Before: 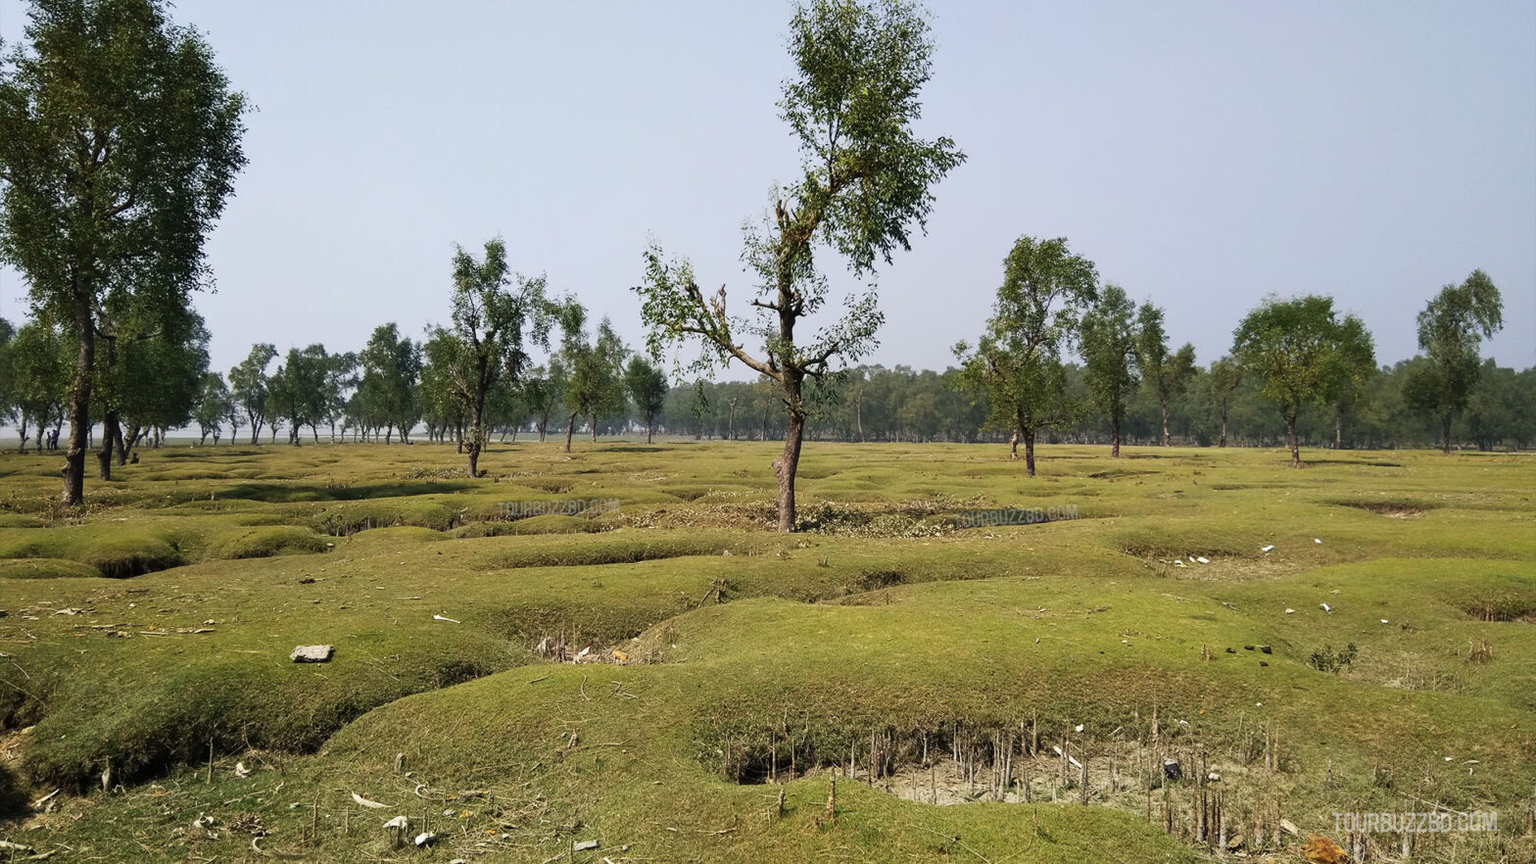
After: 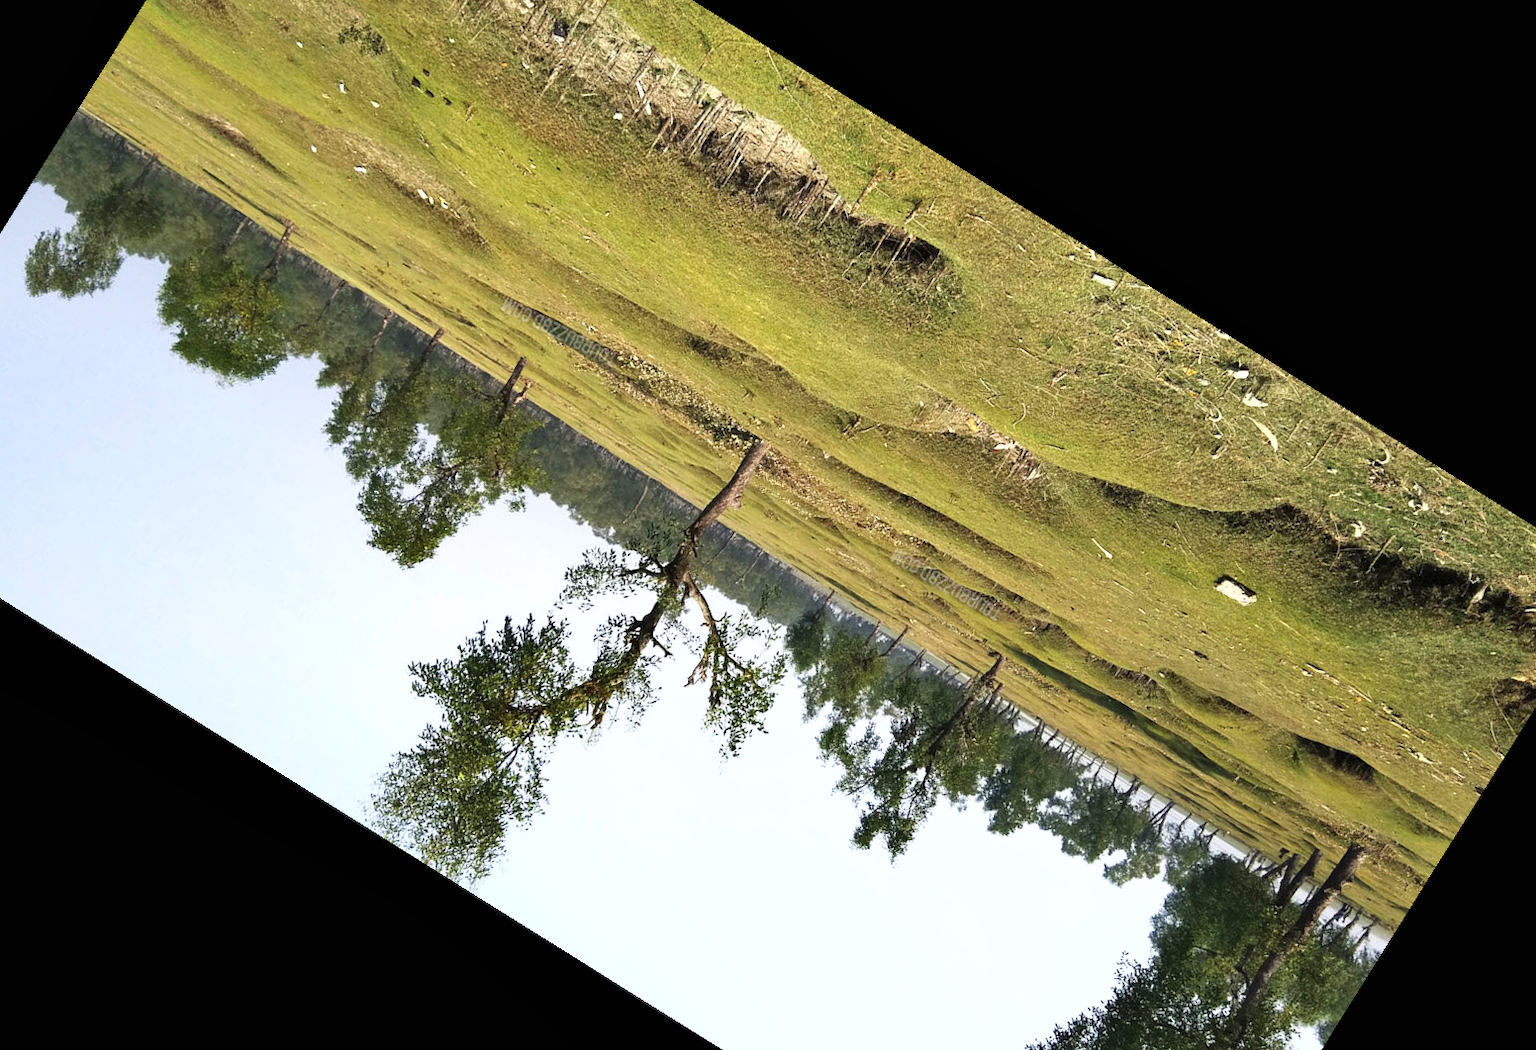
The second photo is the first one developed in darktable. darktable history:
shadows and highlights: shadows 43.67, white point adjustment -1.29, soften with gaussian
exposure: black level correction 0, exposure 0.701 EV, compensate highlight preservation false
crop and rotate: angle 147.98°, left 9.173%, top 15.649%, right 4.416%, bottom 17.103%
